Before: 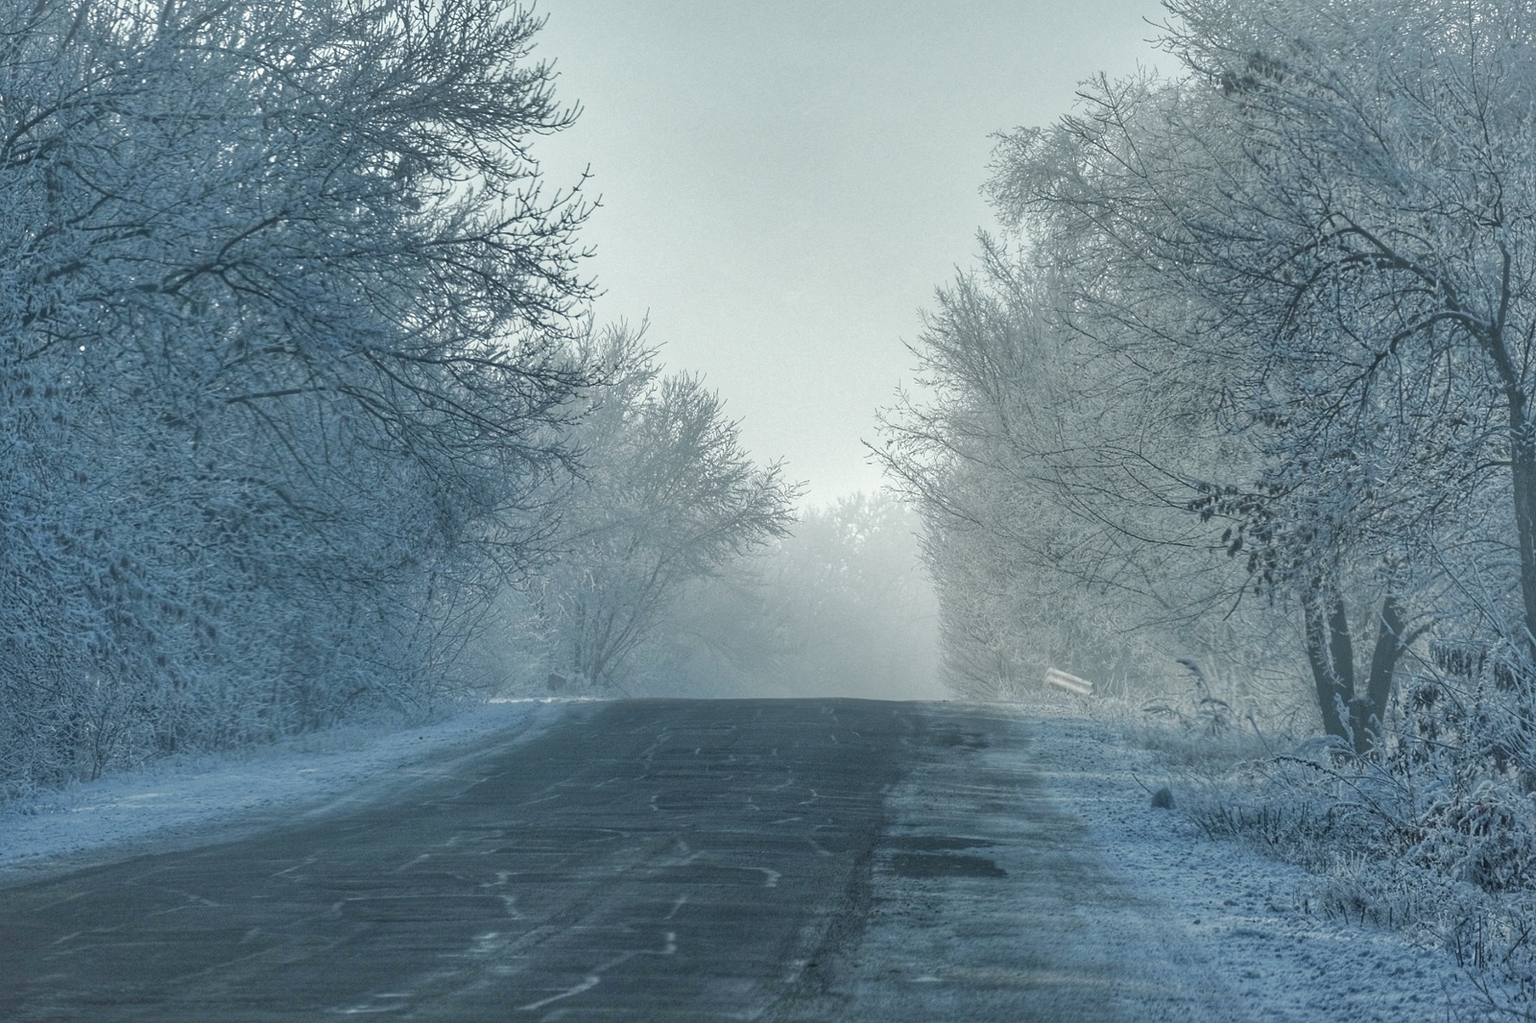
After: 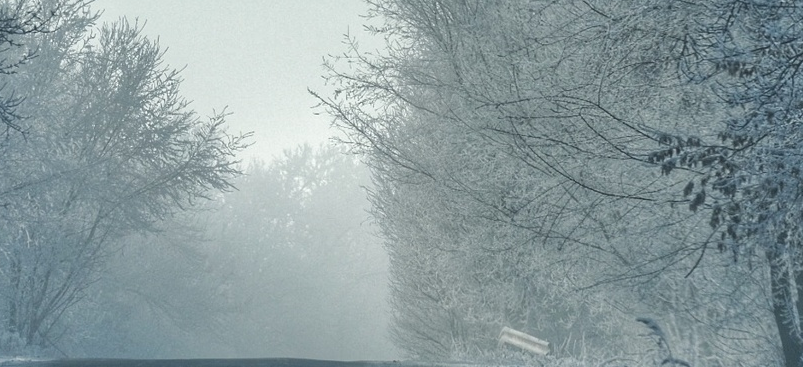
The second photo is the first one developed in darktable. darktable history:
crop: left 36.83%, top 34.655%, right 12.921%, bottom 30.903%
